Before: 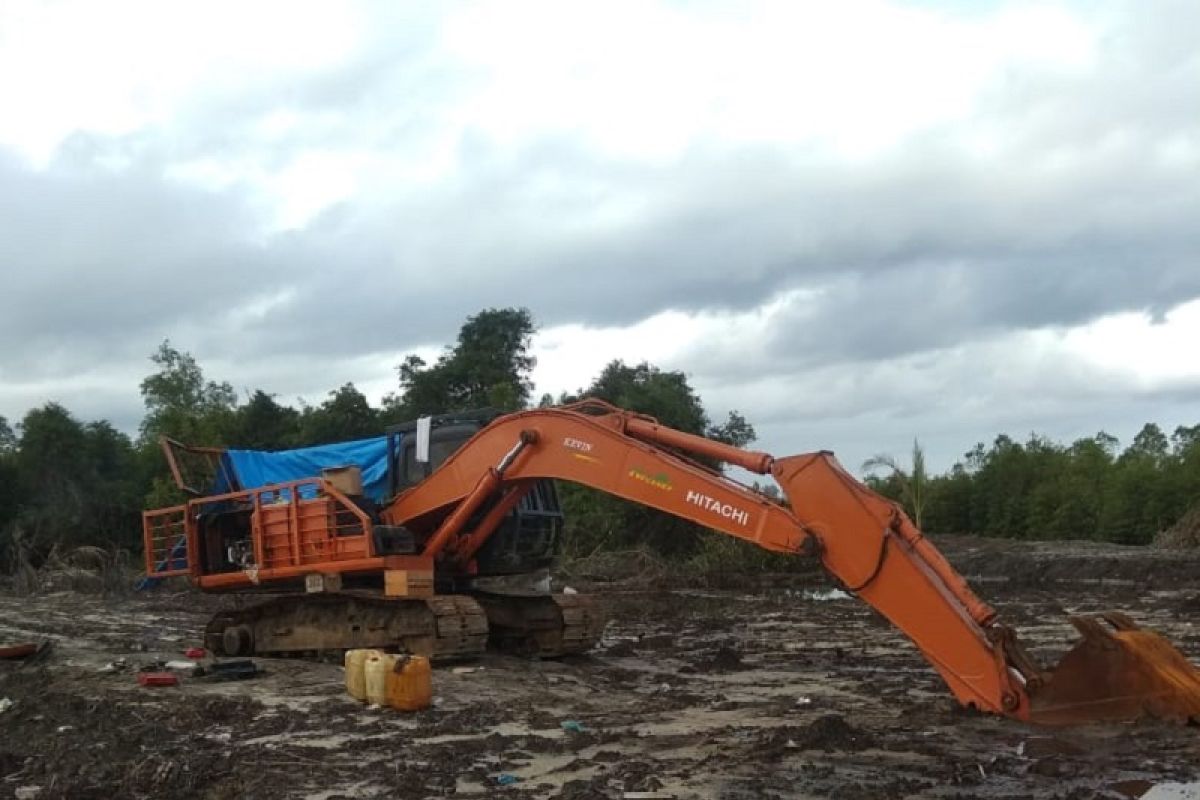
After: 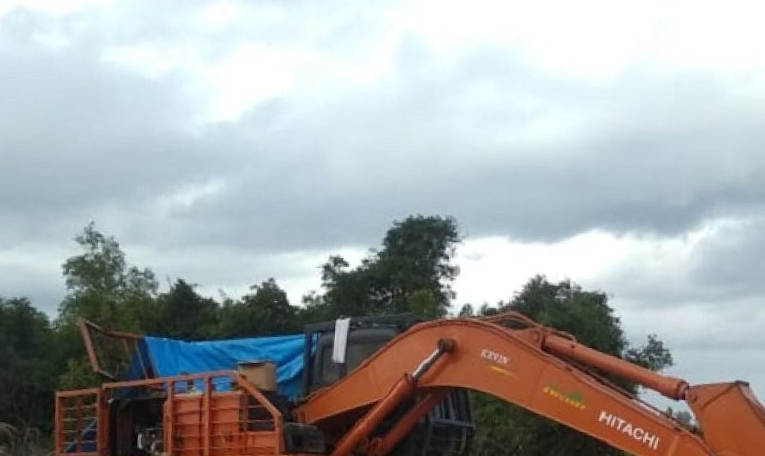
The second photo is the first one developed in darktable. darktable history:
crop and rotate: angle -4.21°, left 2.038%, top 6.6%, right 27.285%, bottom 30.16%
tone equalizer: on, module defaults
